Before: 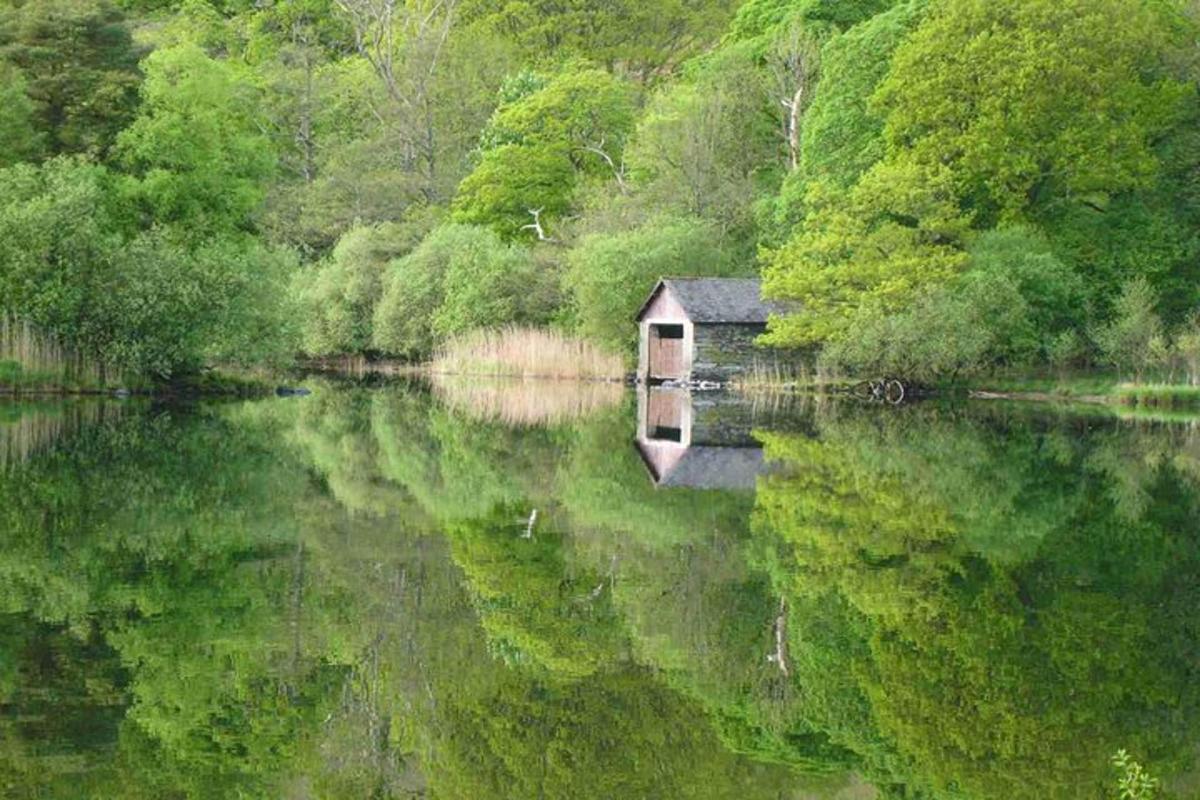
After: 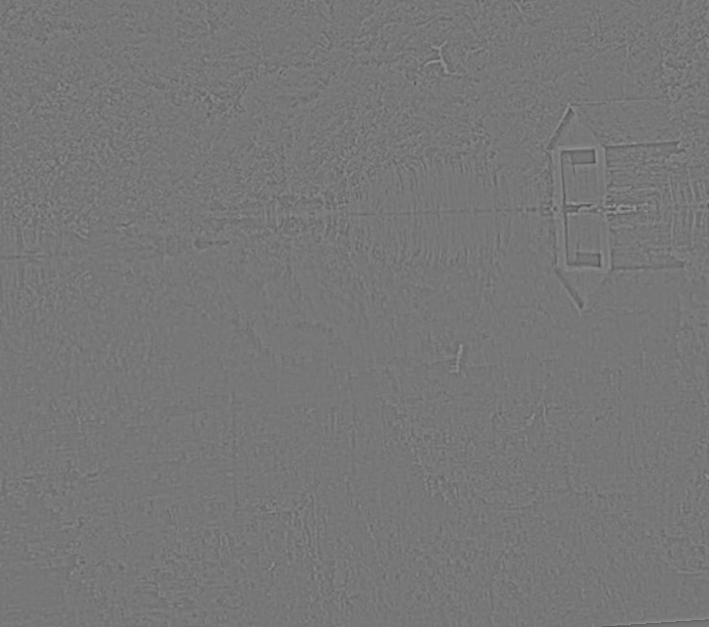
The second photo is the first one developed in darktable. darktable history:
rotate and perspective: rotation -4.2°, shear 0.006, automatic cropping off
haze removal: compatibility mode true, adaptive false
highpass: sharpness 9.84%, contrast boost 9.94%
crop: left 8.966%, top 23.852%, right 34.699%, bottom 4.703%
